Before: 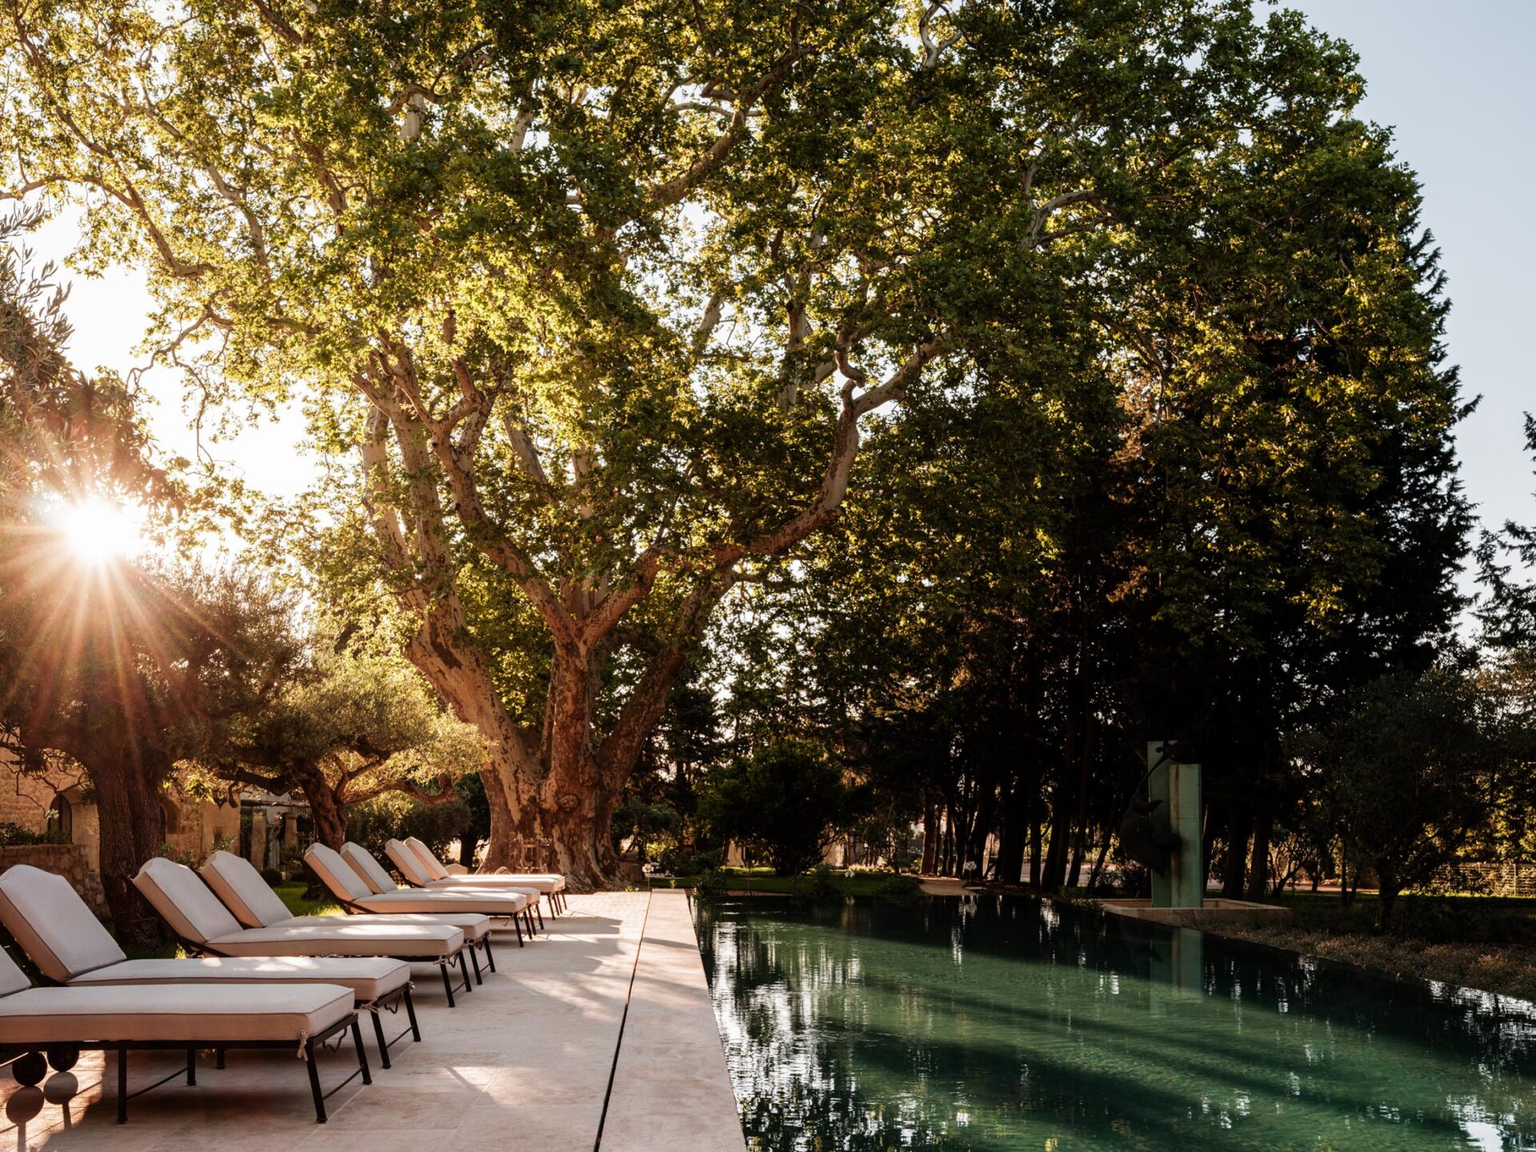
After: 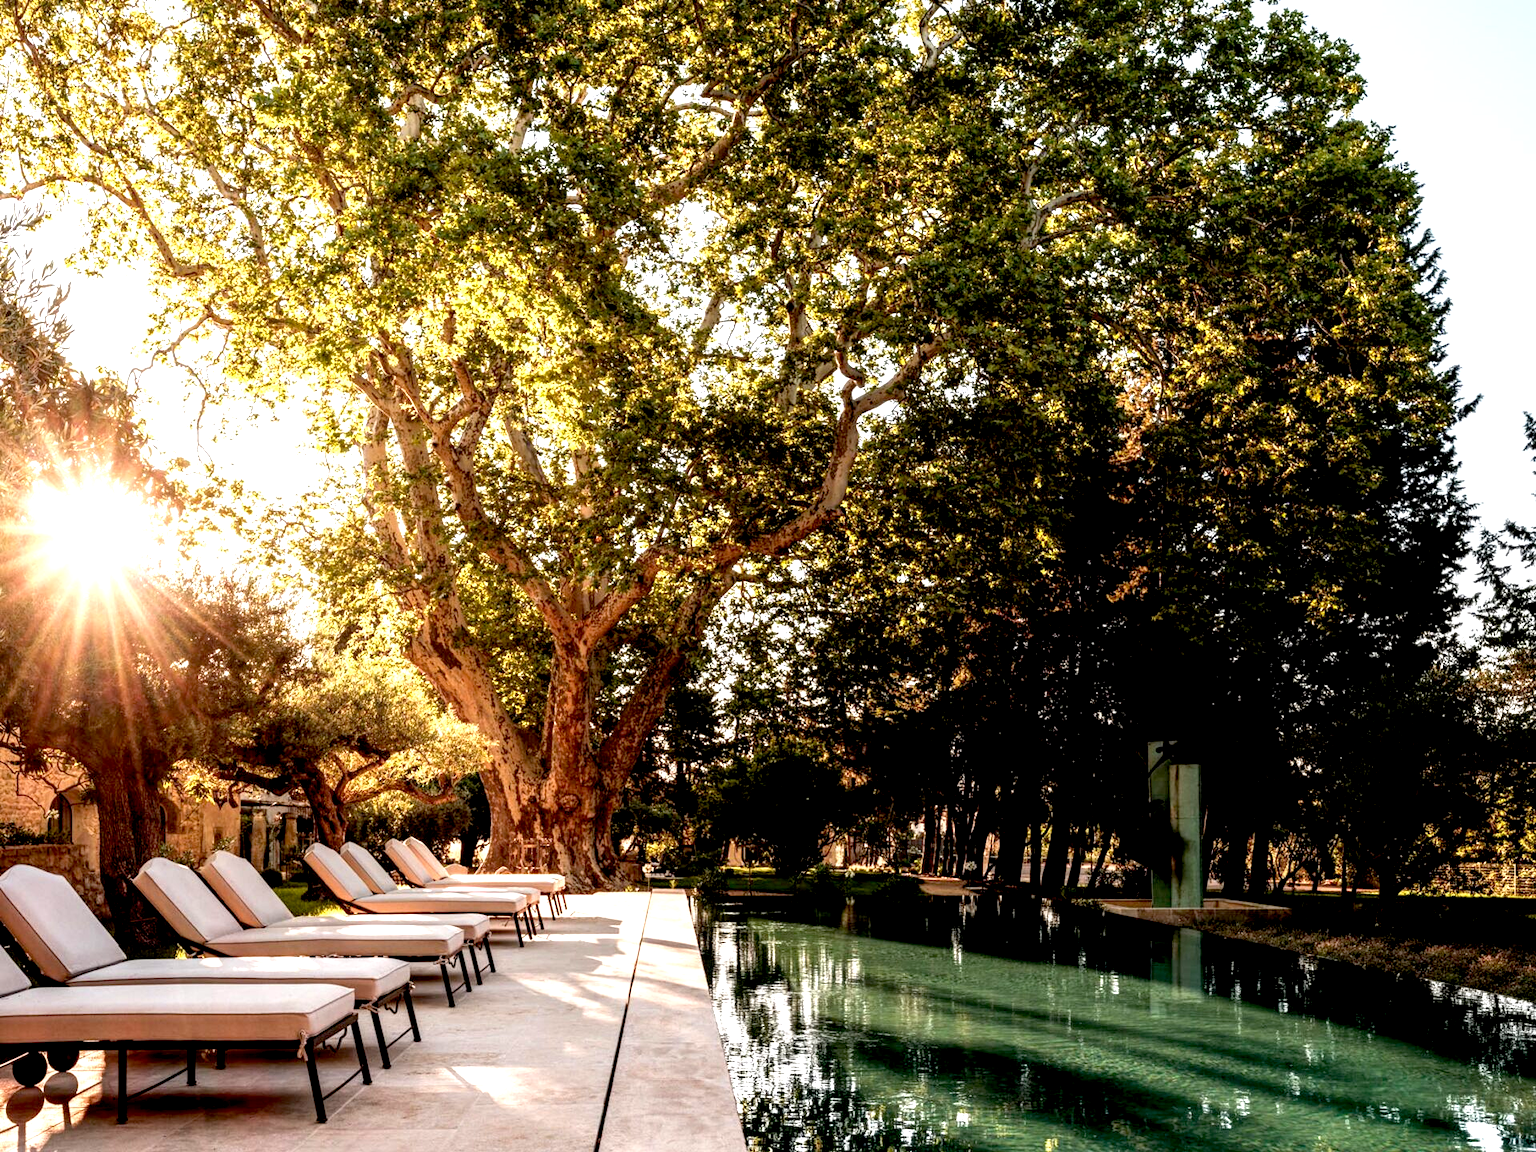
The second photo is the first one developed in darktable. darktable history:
local contrast: on, module defaults
exposure: black level correction 0.01, exposure 1 EV, compensate exposure bias true, compensate highlight preservation false
